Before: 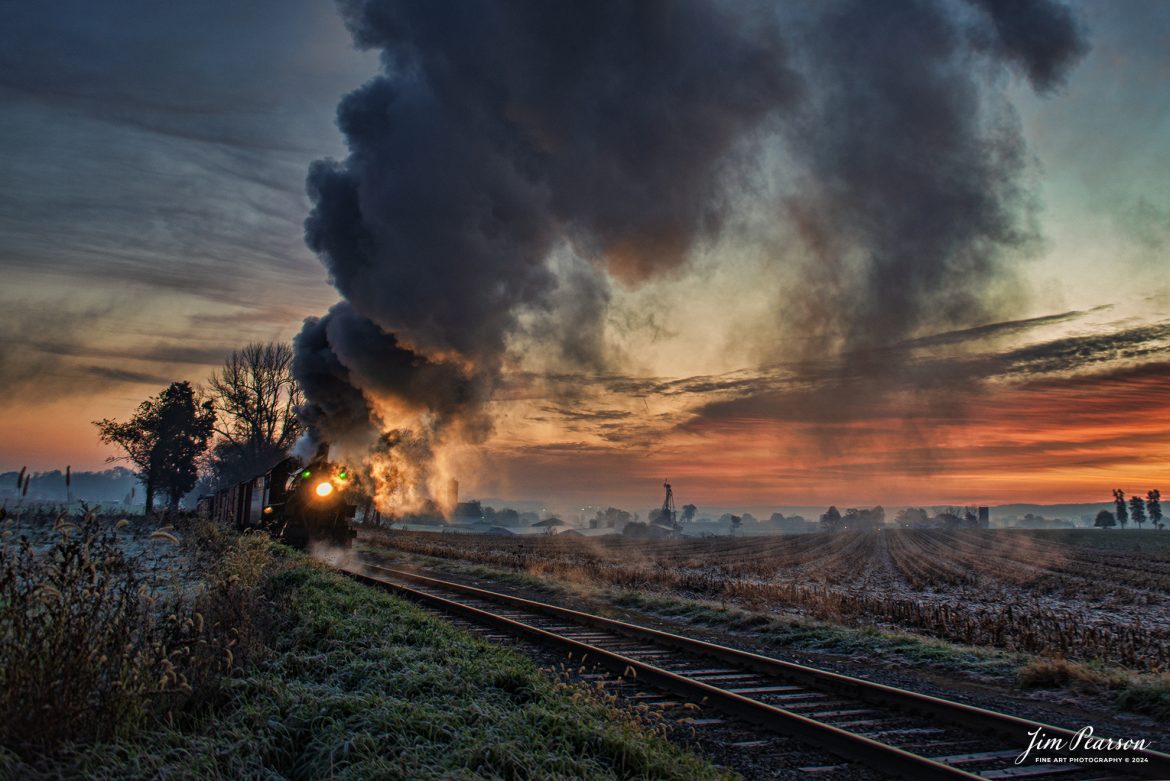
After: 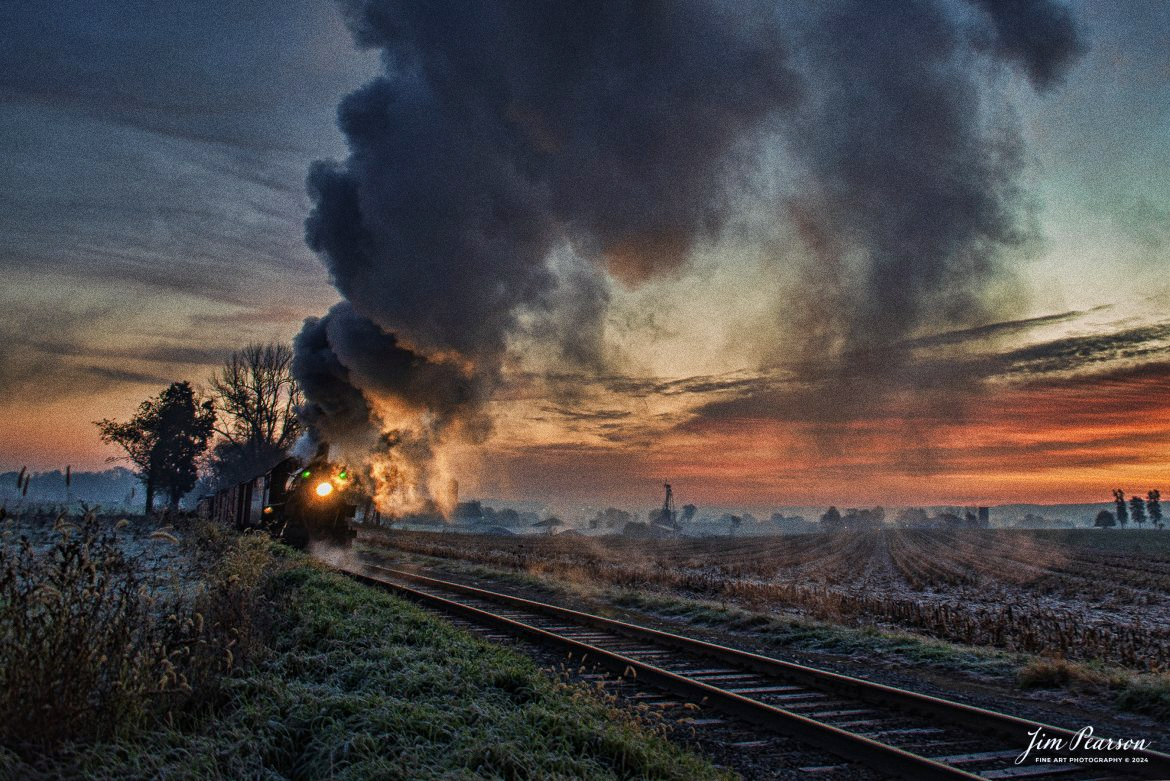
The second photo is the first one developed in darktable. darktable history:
grain: coarseness 11.82 ISO, strength 36.67%, mid-tones bias 74.17%
white balance: red 0.976, blue 1.04
